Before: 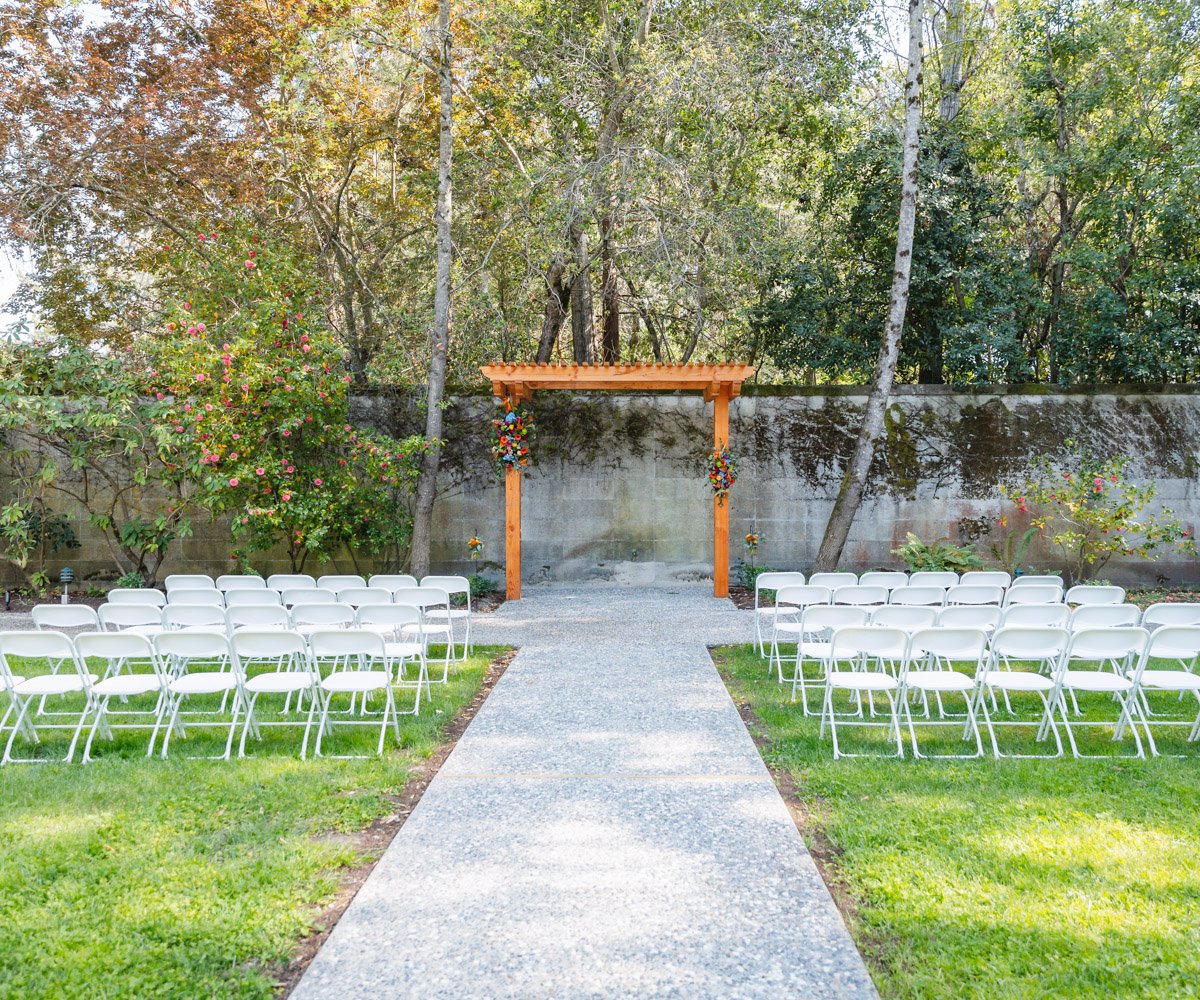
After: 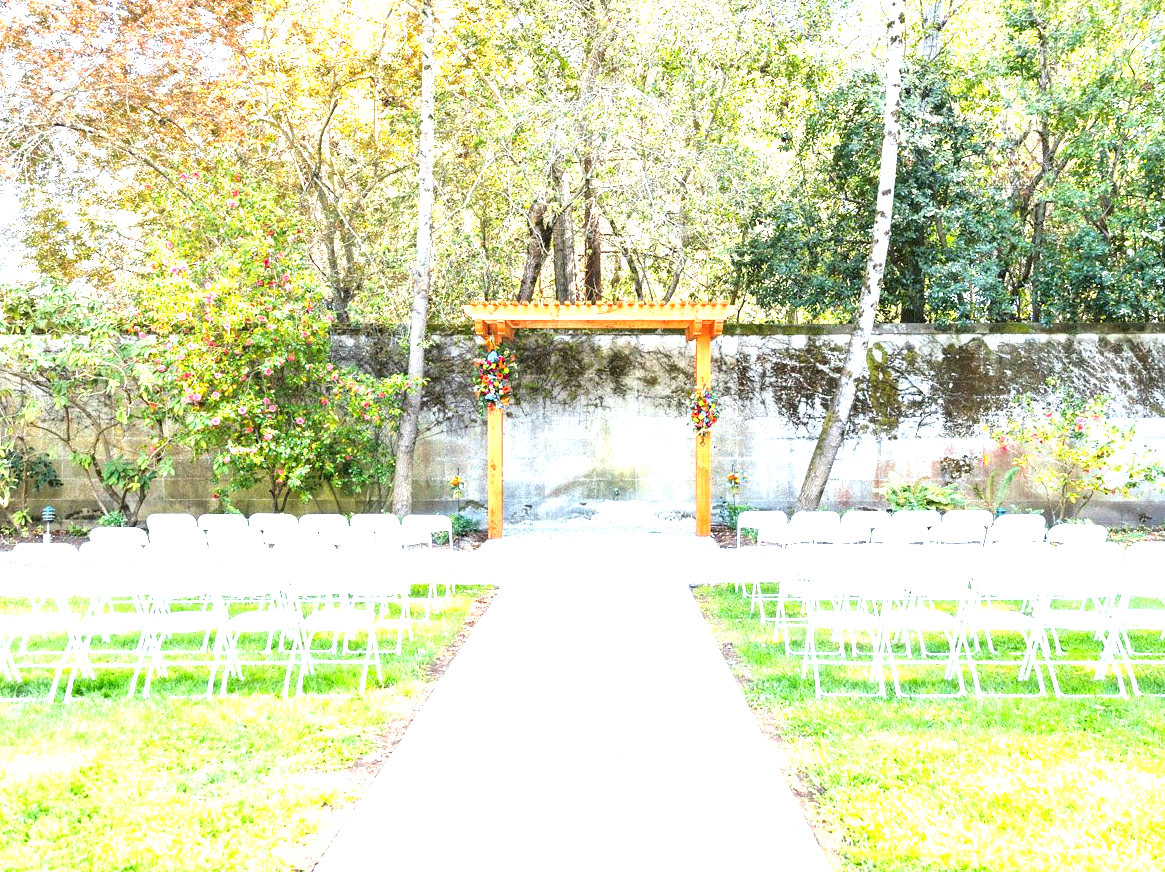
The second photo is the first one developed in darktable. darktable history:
crop: left 1.507%, top 6.147%, right 1.379%, bottom 6.637%
exposure: black level correction 0.001, exposure 1.84 EV, compensate highlight preservation false
